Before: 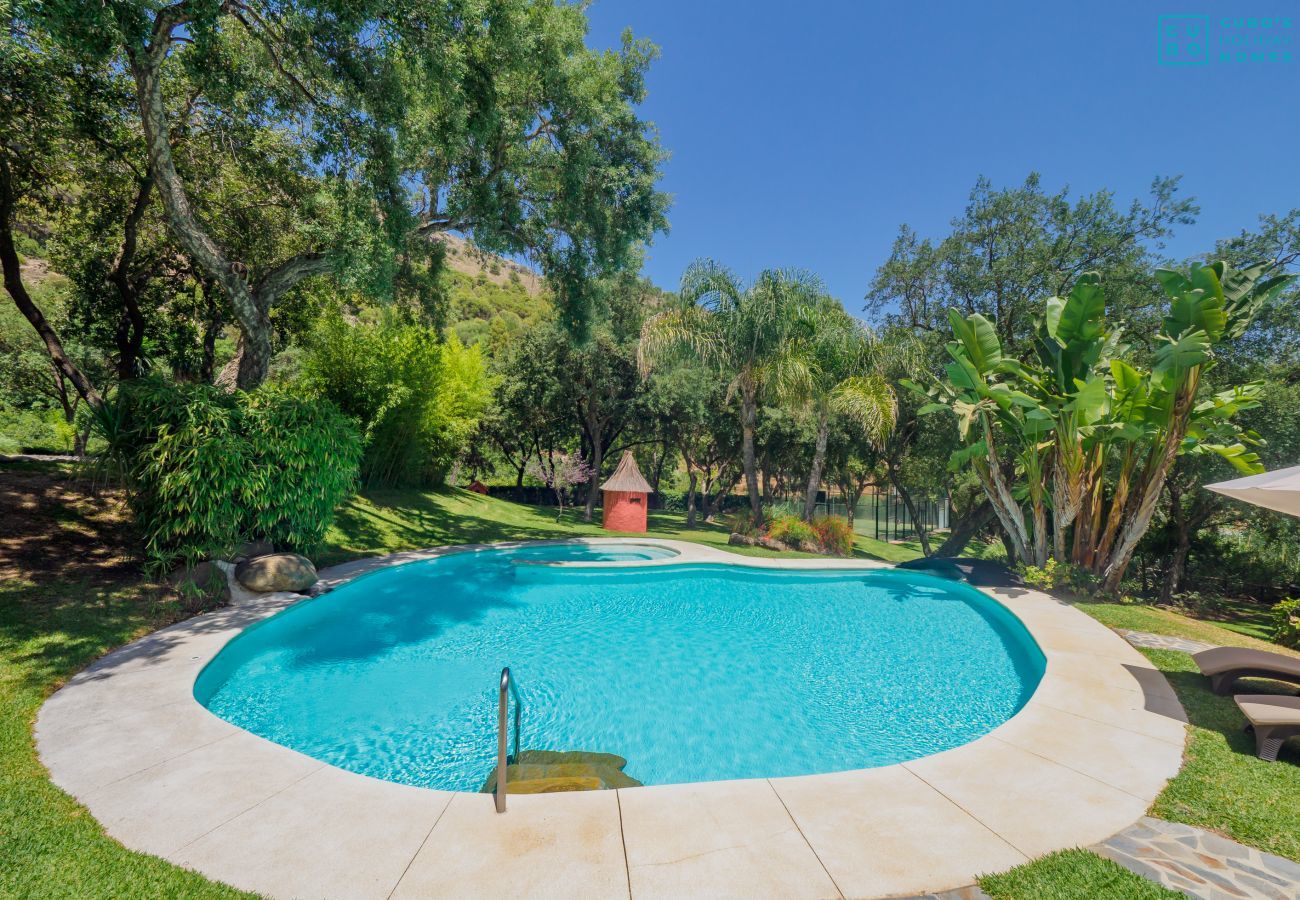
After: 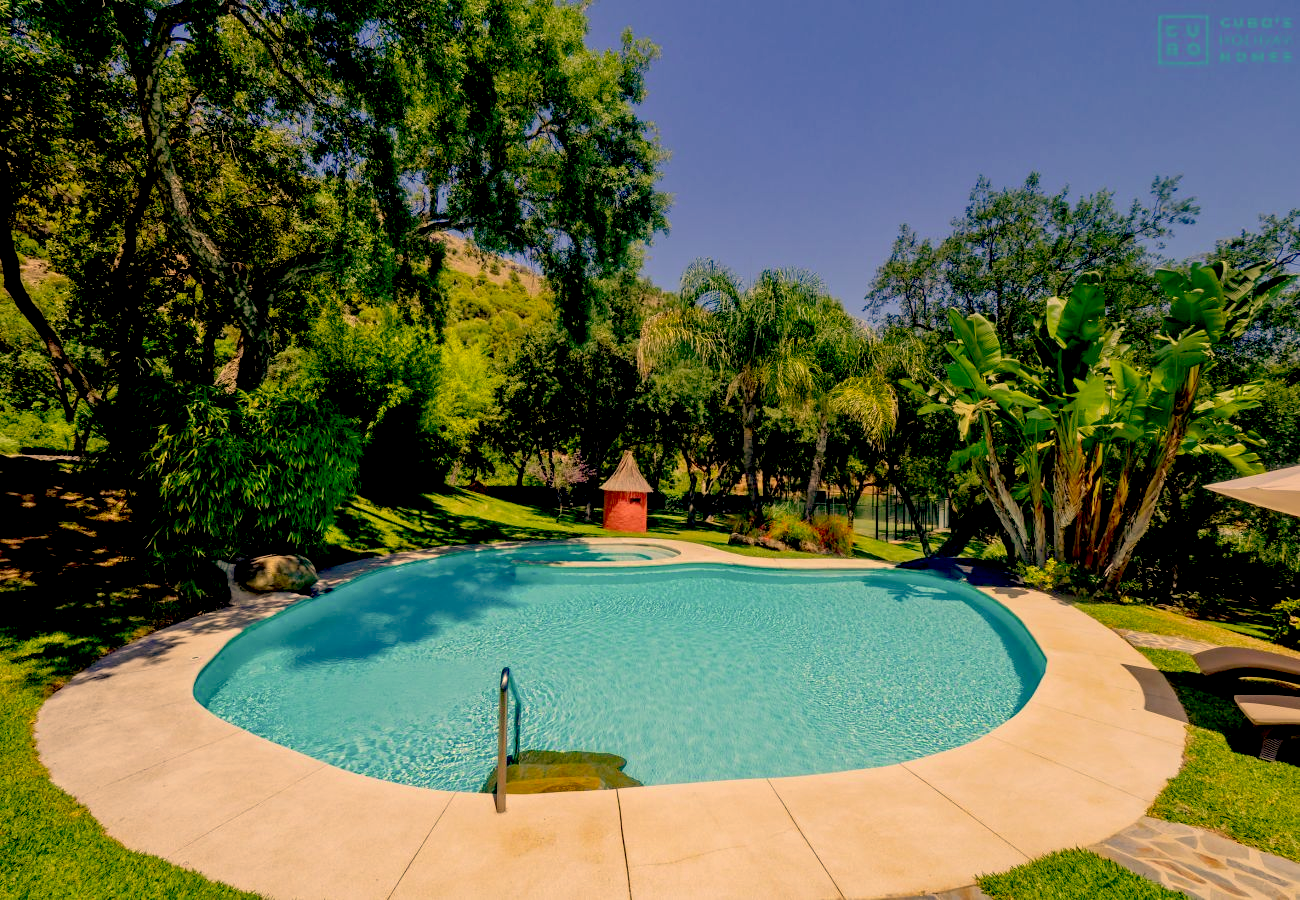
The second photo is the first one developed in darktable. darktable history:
exposure: black level correction 0.056, exposure -0.039 EV, compensate highlight preservation false
color correction: highlights a* 15, highlights b* 31.55
